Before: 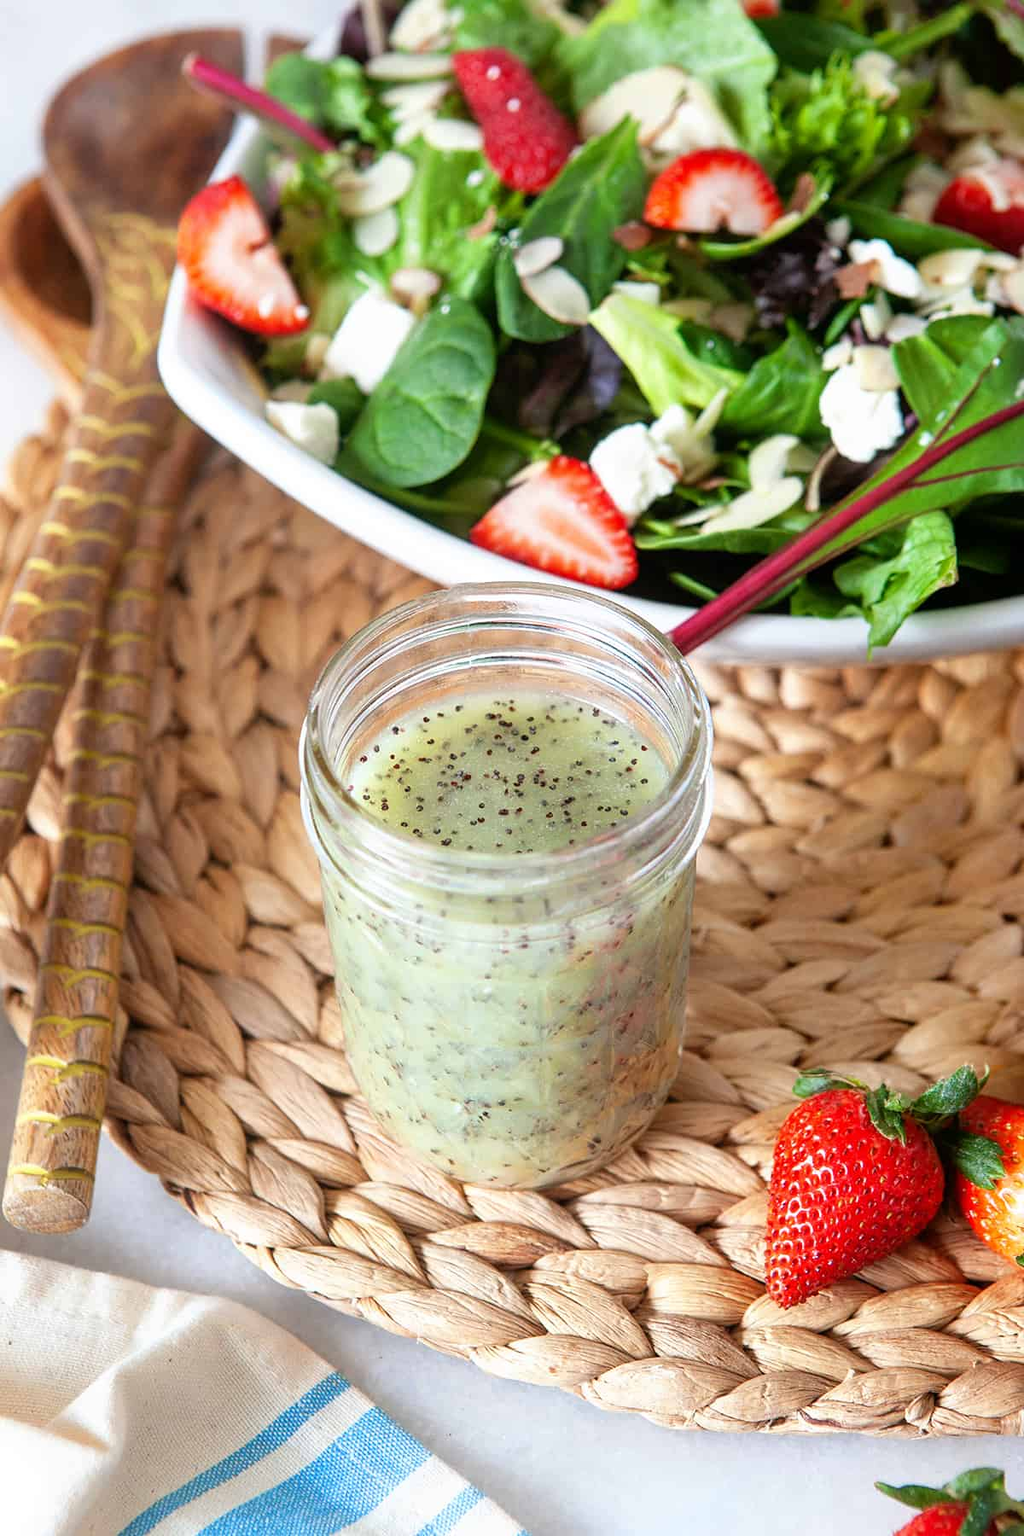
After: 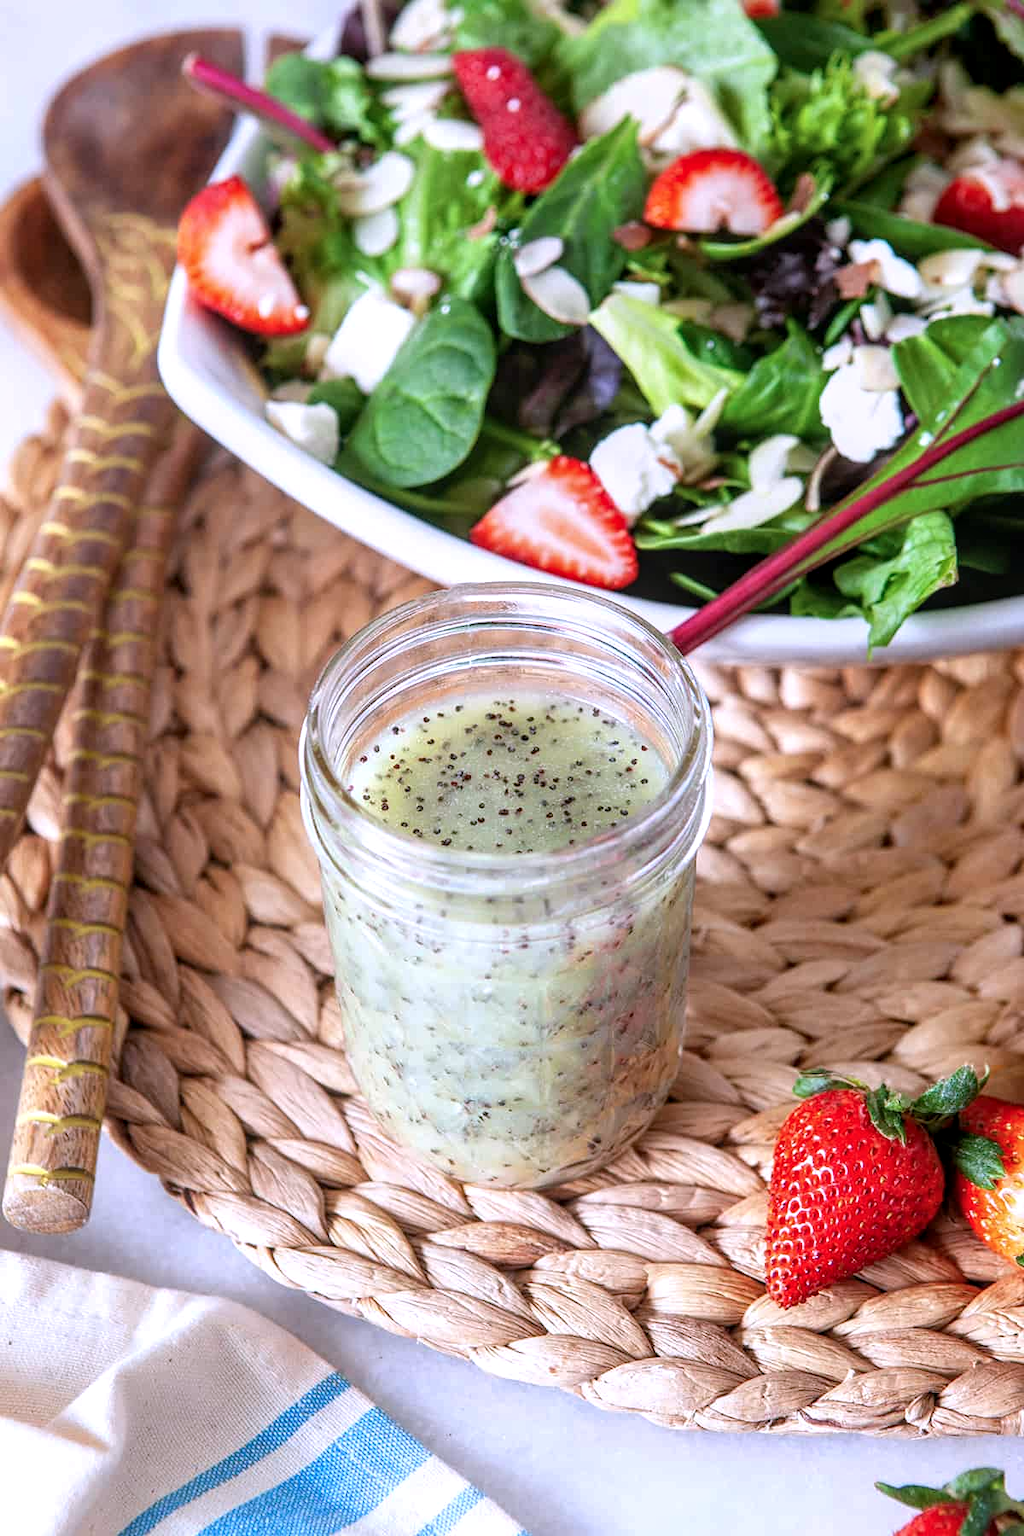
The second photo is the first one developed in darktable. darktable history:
tone equalizer: on, module defaults
color calibration: illuminant as shot in camera, x 0.362, y 0.385, temperature 4539.12 K, saturation algorithm version 1 (2020)
local contrast: on, module defaults
